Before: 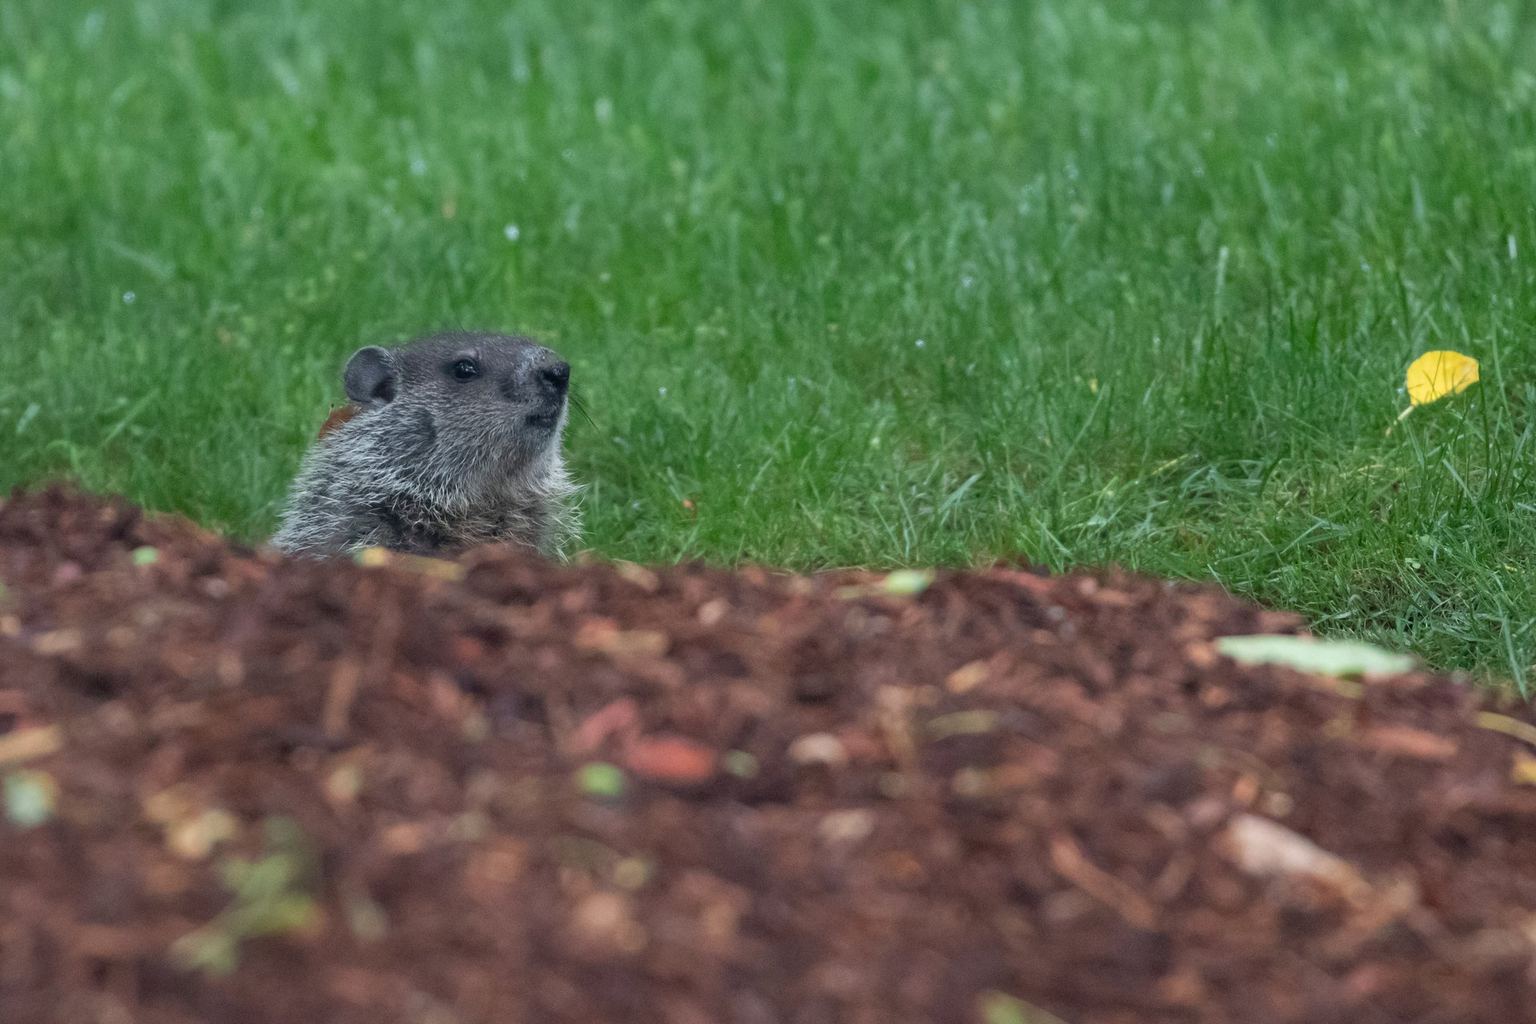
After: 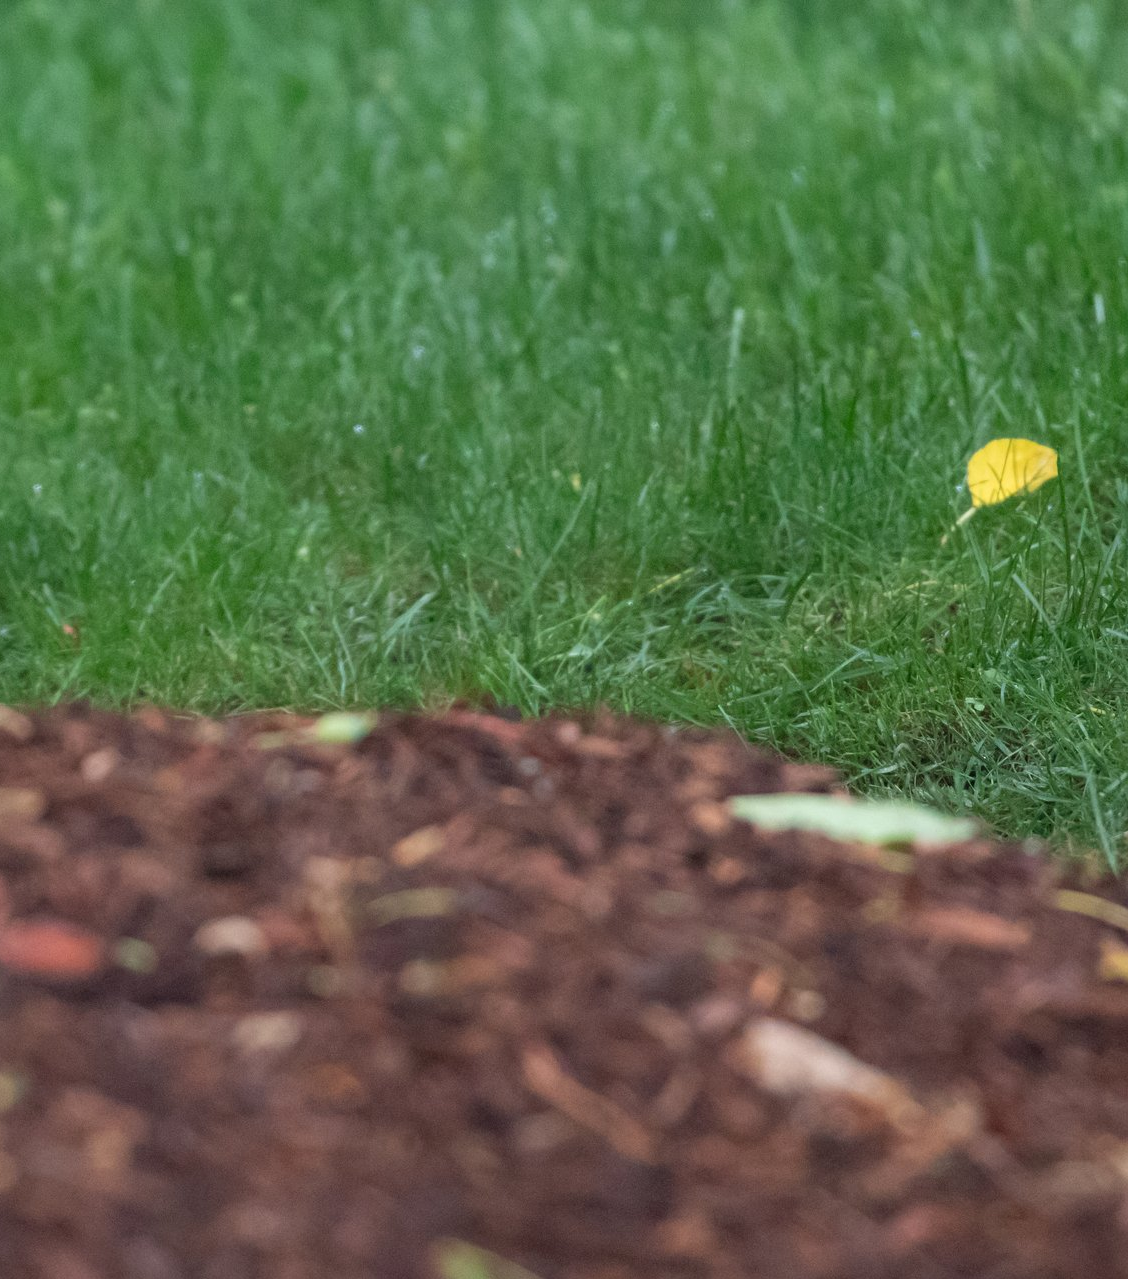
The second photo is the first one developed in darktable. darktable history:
crop: left 41.204%
